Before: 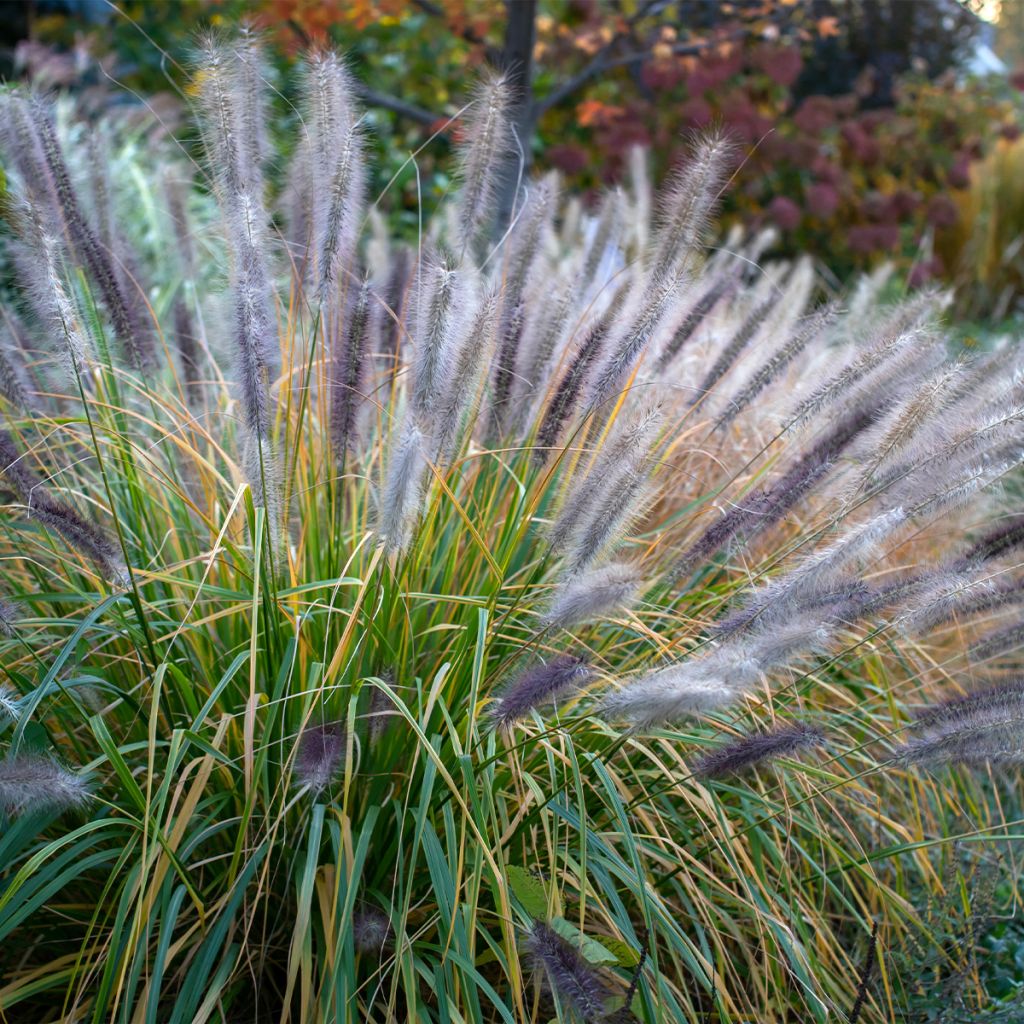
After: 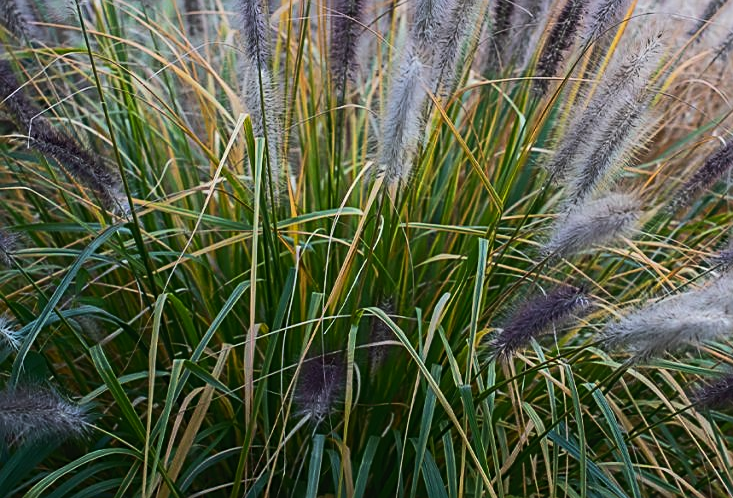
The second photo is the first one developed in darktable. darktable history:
crop: top 36.187%, right 28.412%, bottom 15.164%
exposure: black level correction 0.001, exposure -0.198 EV, compensate highlight preservation false
tone curve: curves: ch0 [(0, 0) (0.003, 0.003) (0.011, 0.009) (0.025, 0.018) (0.044, 0.028) (0.069, 0.038) (0.1, 0.049) (0.136, 0.062) (0.177, 0.089) (0.224, 0.123) (0.277, 0.165) (0.335, 0.223) (0.399, 0.293) (0.468, 0.385) (0.543, 0.497) (0.623, 0.613) (0.709, 0.716) (0.801, 0.802) (0.898, 0.887) (1, 1)]
contrast equalizer: y [[0.439, 0.44, 0.442, 0.457, 0.493, 0.498], [0.5 ×6], [0.5 ×6], [0 ×6], [0 ×6]]
sharpen: on, module defaults
